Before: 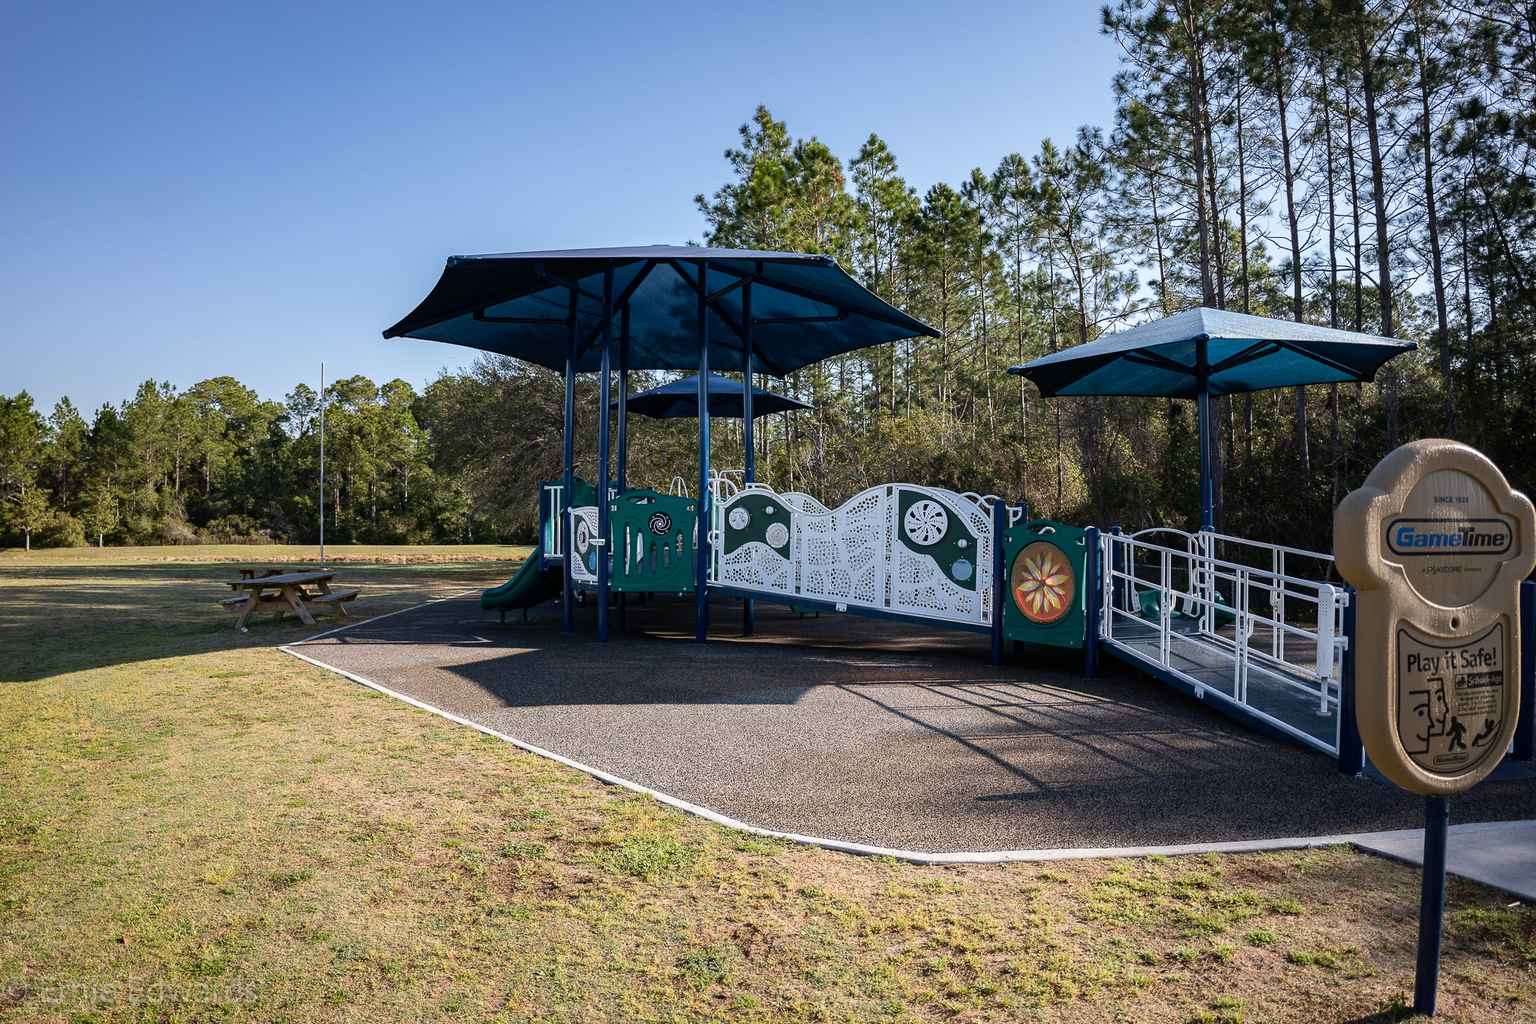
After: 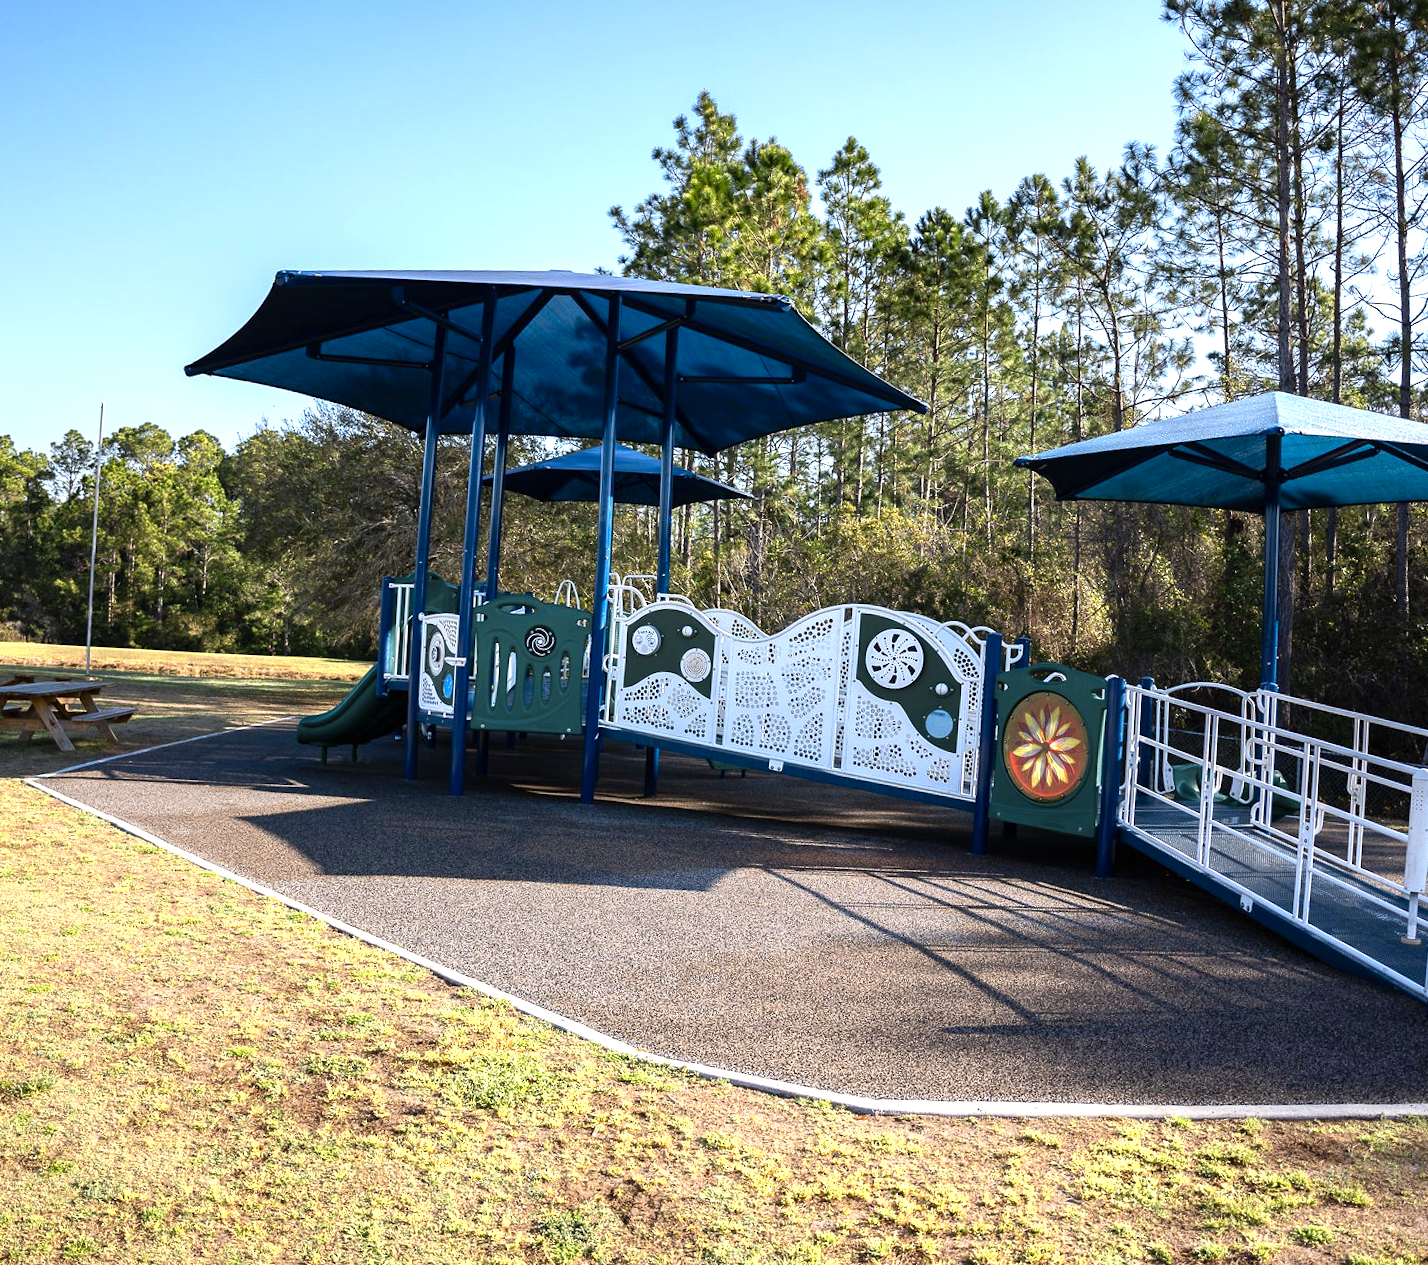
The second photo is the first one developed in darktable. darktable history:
color zones: curves: ch0 [(0, 0.485) (0.178, 0.476) (0.261, 0.623) (0.411, 0.403) (0.708, 0.603) (0.934, 0.412)]; ch1 [(0.003, 0.485) (0.149, 0.496) (0.229, 0.584) (0.326, 0.551) (0.484, 0.262) (0.757, 0.643)]
crop and rotate: angle -3.02°, left 14.004%, top 0.031%, right 10.835%, bottom 0.037%
exposure: exposure 0.498 EV, compensate exposure bias true, compensate highlight preservation false
